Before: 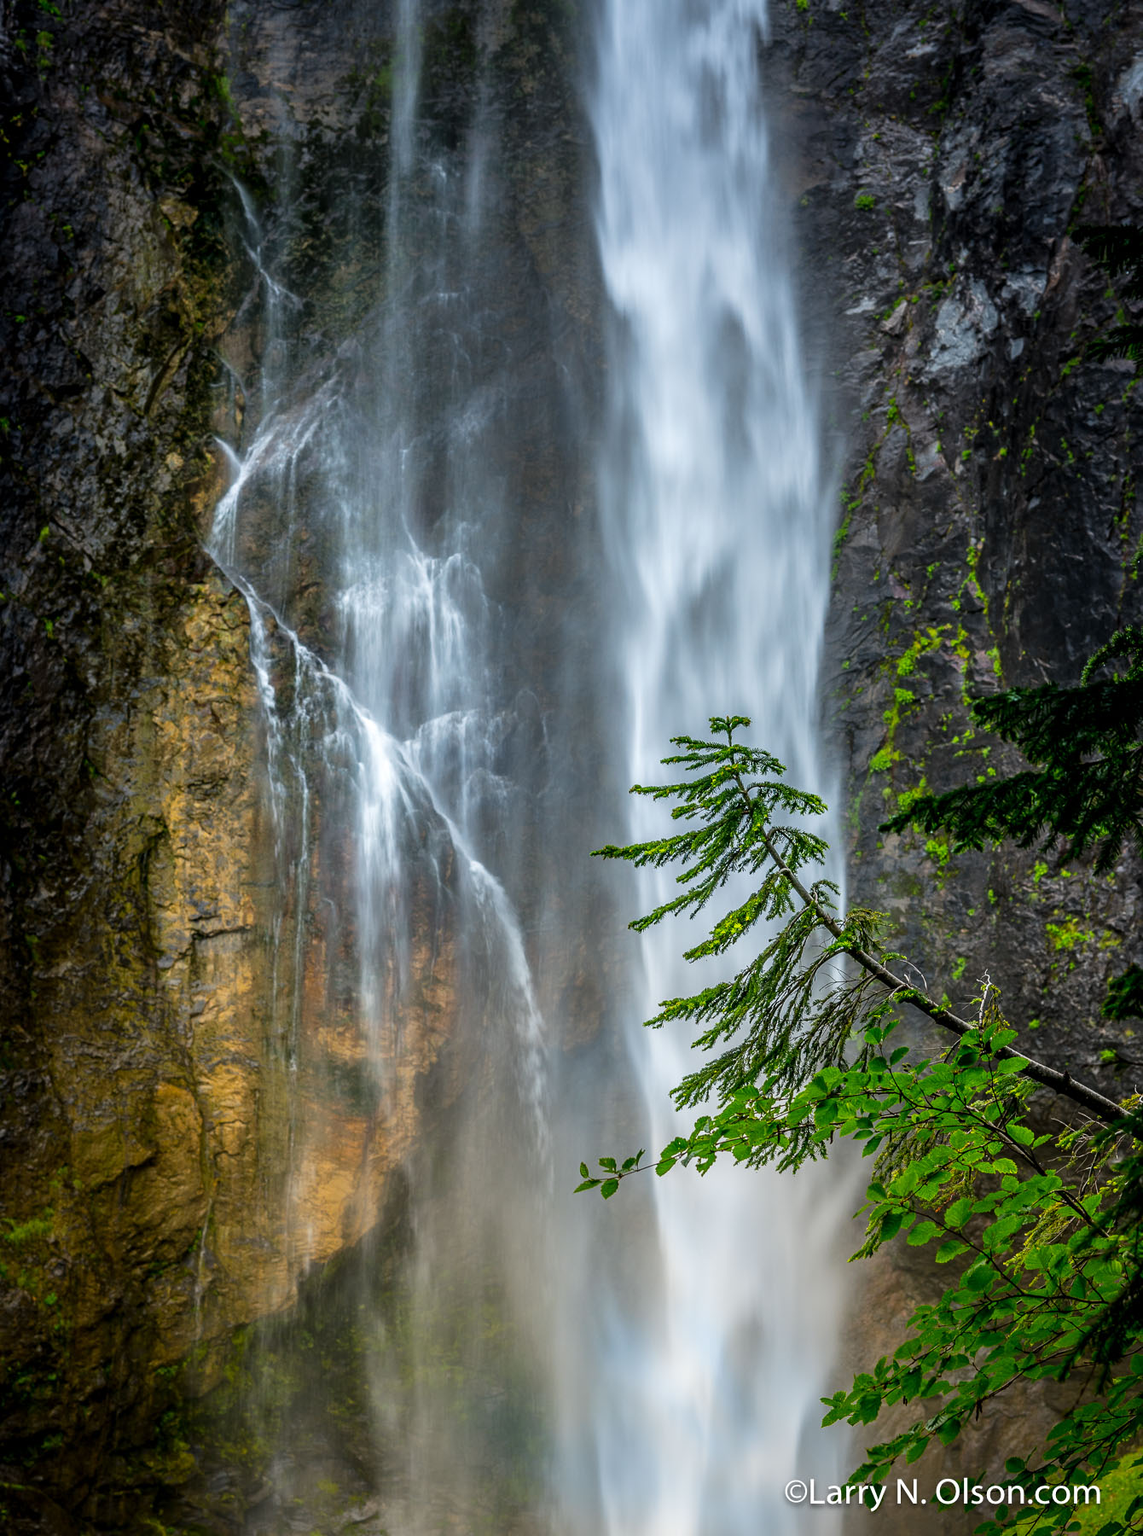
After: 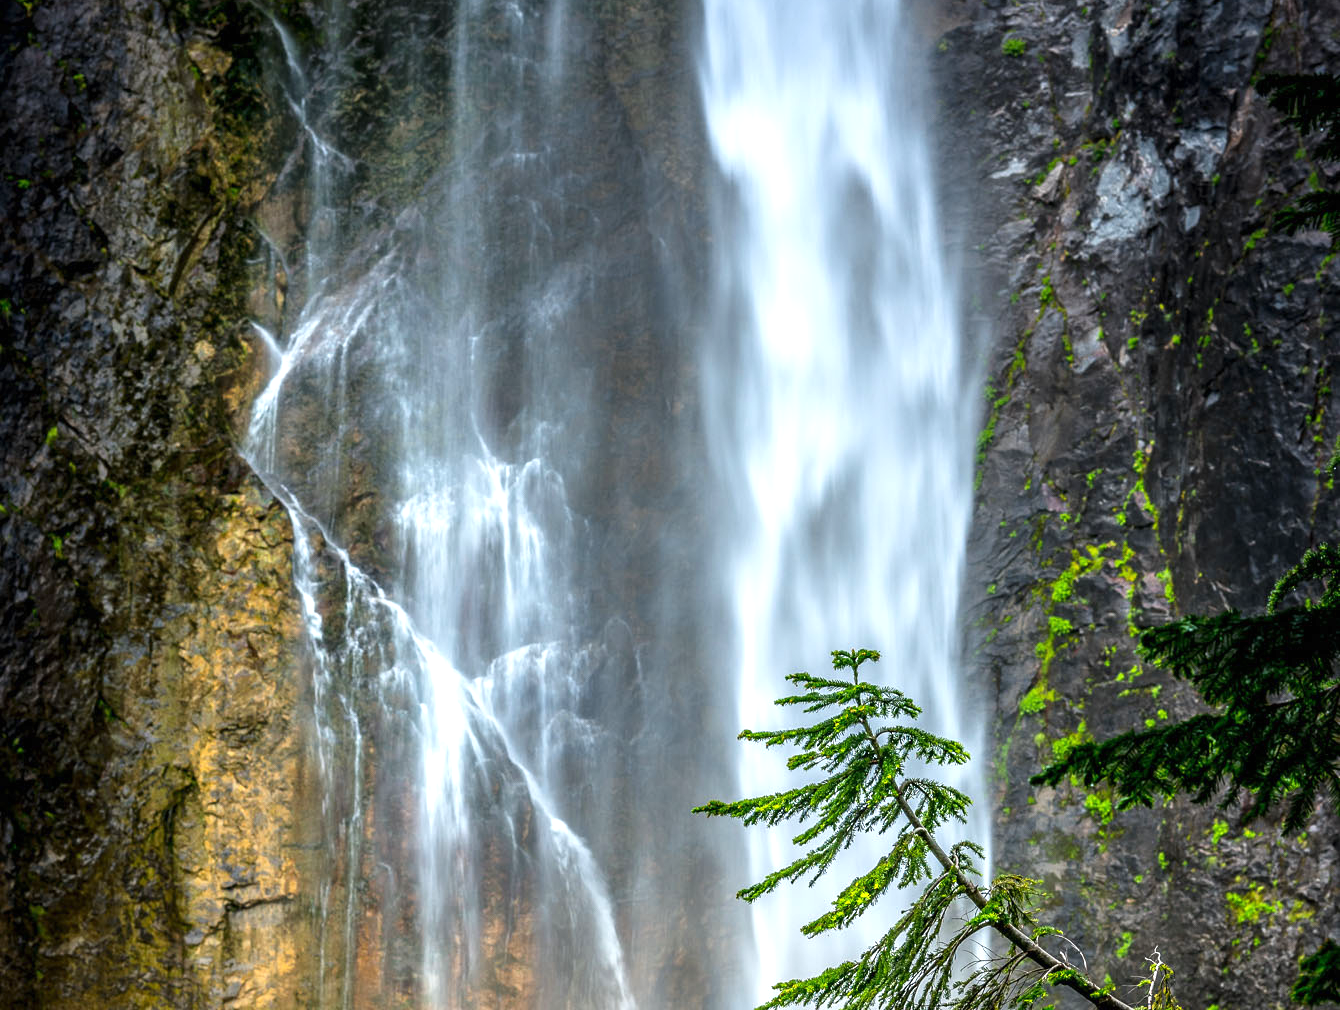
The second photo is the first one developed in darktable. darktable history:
crop and rotate: top 10.605%, bottom 33.274%
exposure: black level correction 0, exposure 0.7 EV, compensate exposure bias true, compensate highlight preservation false
